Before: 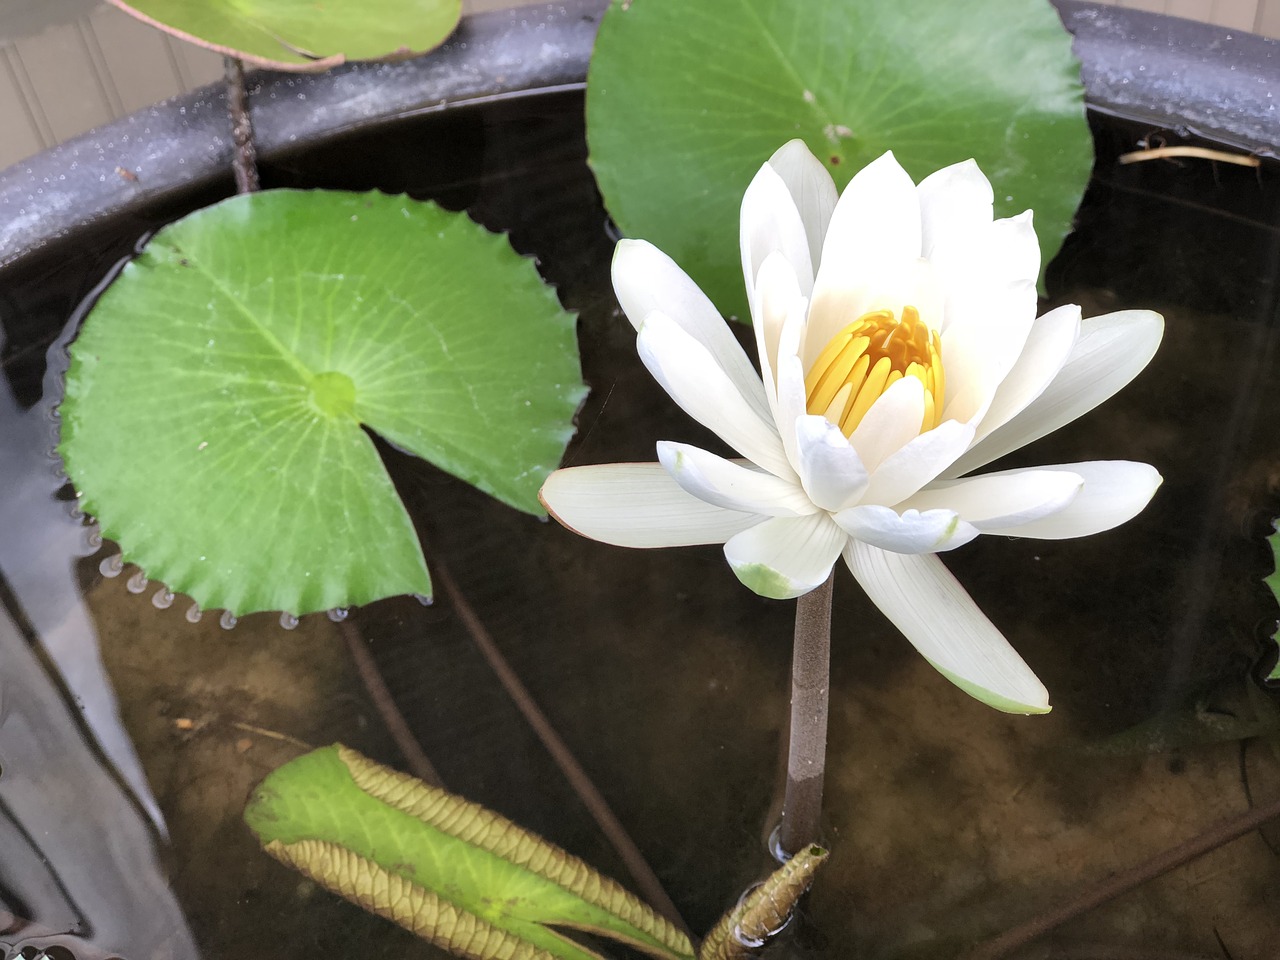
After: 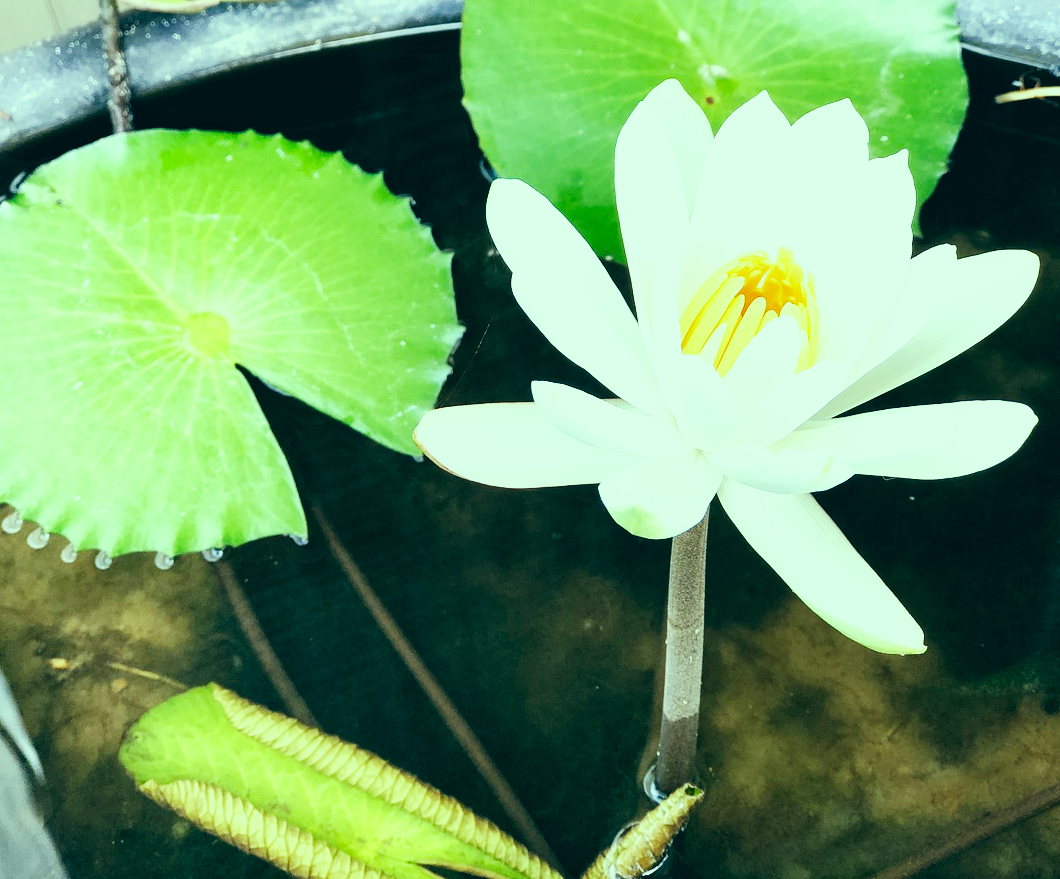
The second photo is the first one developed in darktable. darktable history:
crop: left 9.807%, top 6.259%, right 7.334%, bottom 2.177%
white balance: emerald 1
color correction: highlights a* -20.08, highlights b* 9.8, shadows a* -20.4, shadows b* -10.76
base curve: curves: ch0 [(0, 0) (0.007, 0.004) (0.027, 0.03) (0.046, 0.07) (0.207, 0.54) (0.442, 0.872) (0.673, 0.972) (1, 1)], preserve colors none
